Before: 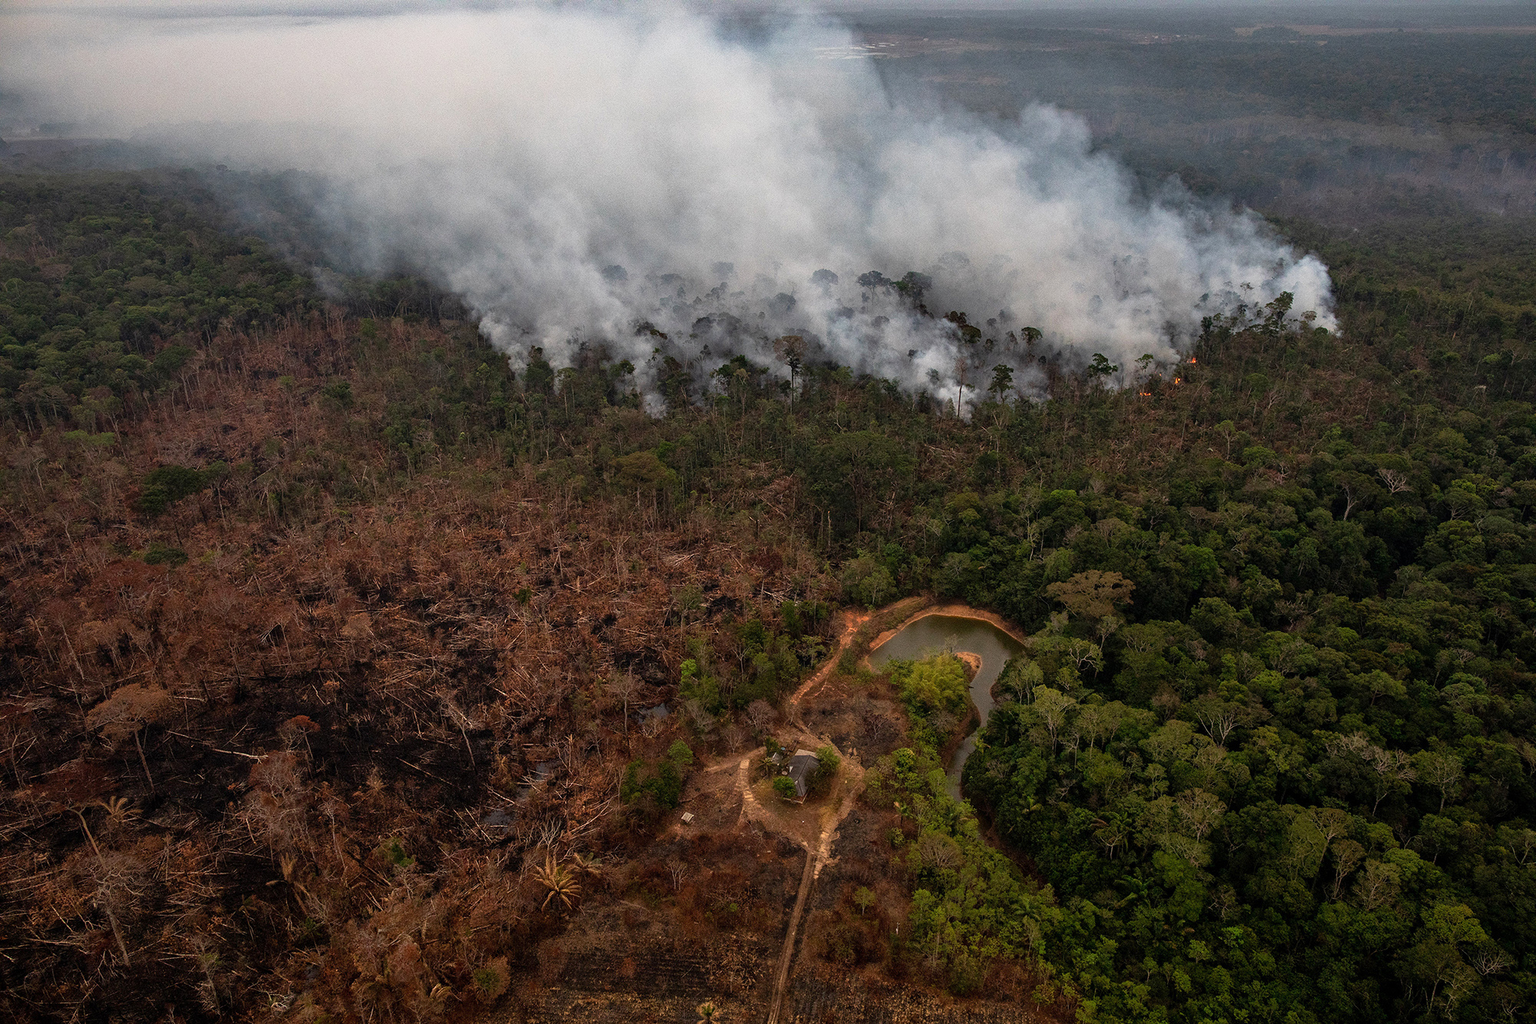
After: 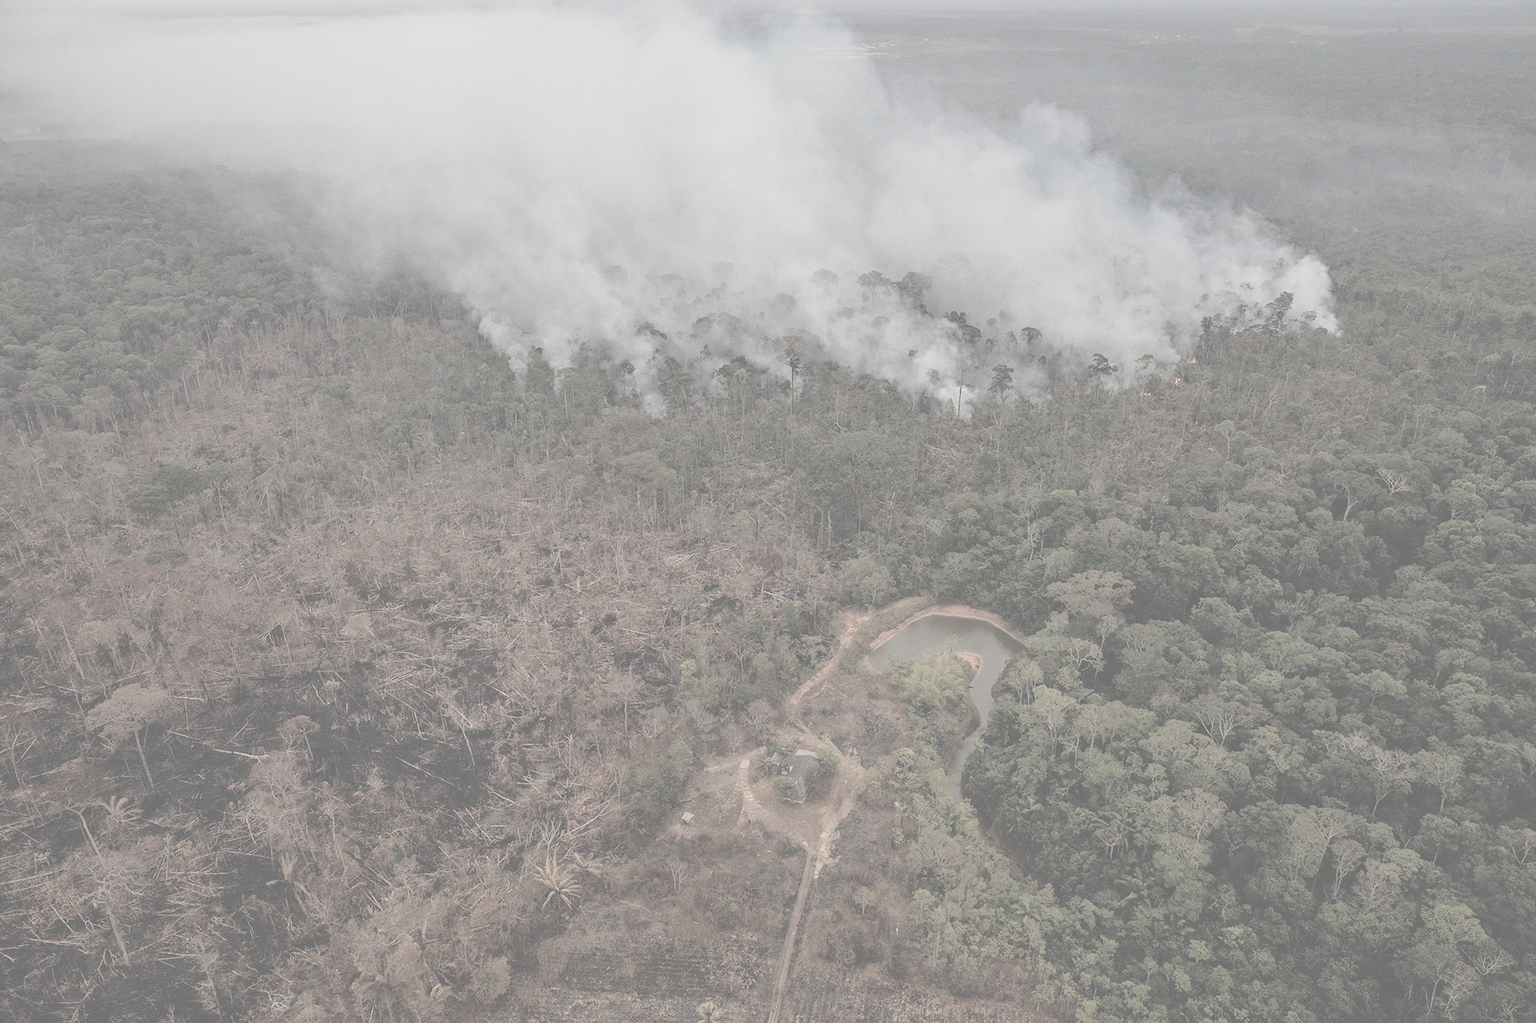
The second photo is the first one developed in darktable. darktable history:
contrast brightness saturation: contrast -0.311, brightness 0.737, saturation -0.778
